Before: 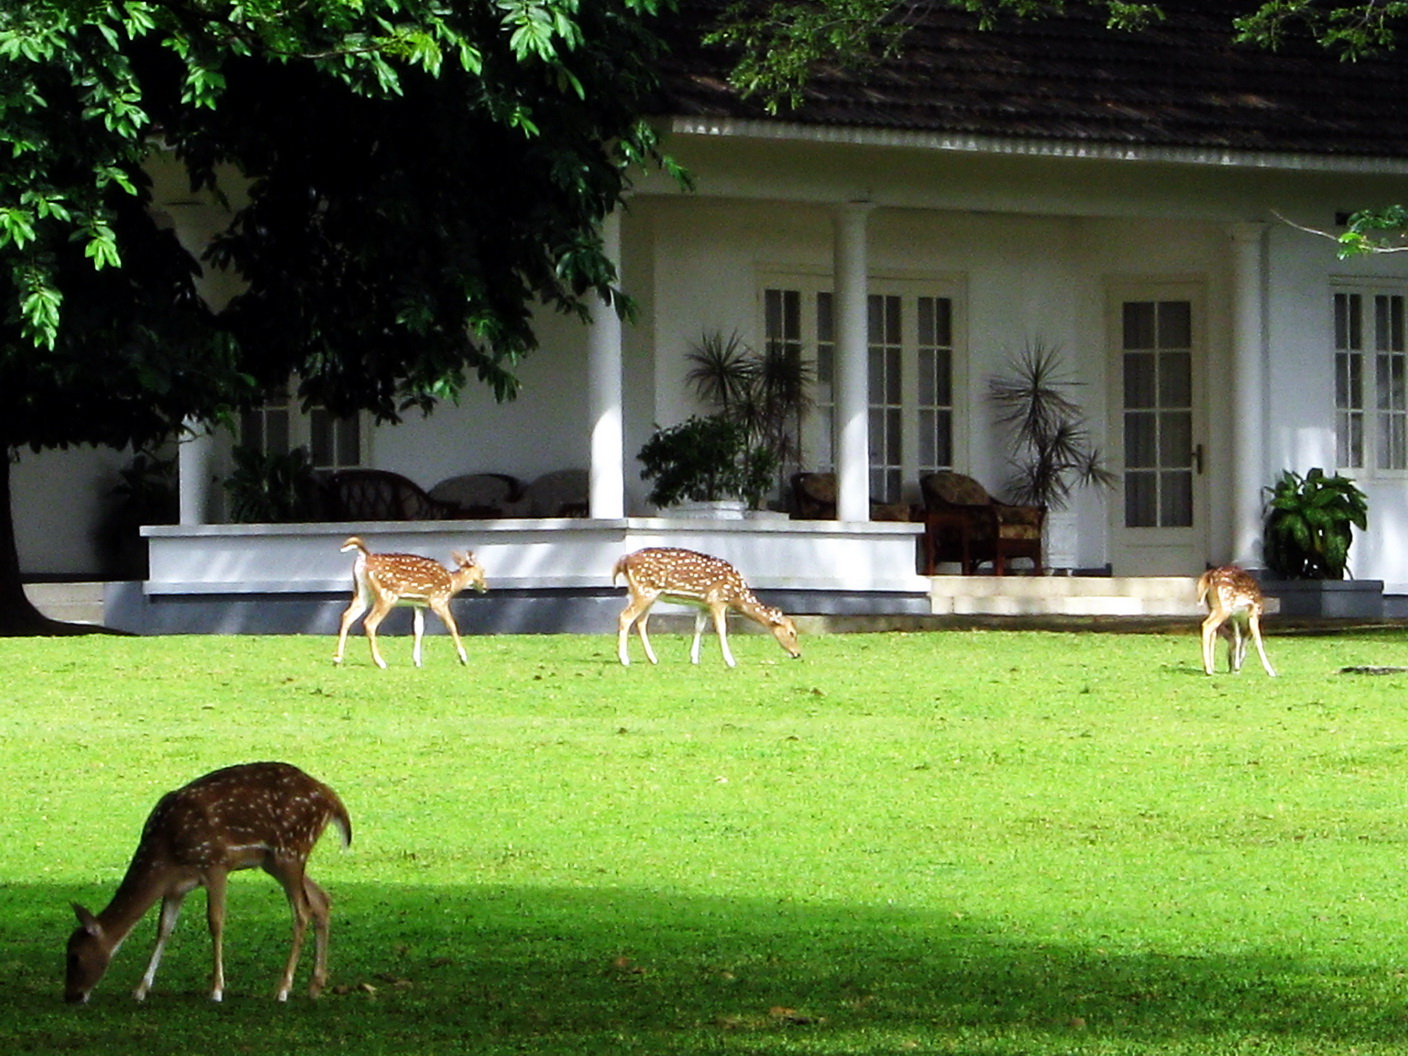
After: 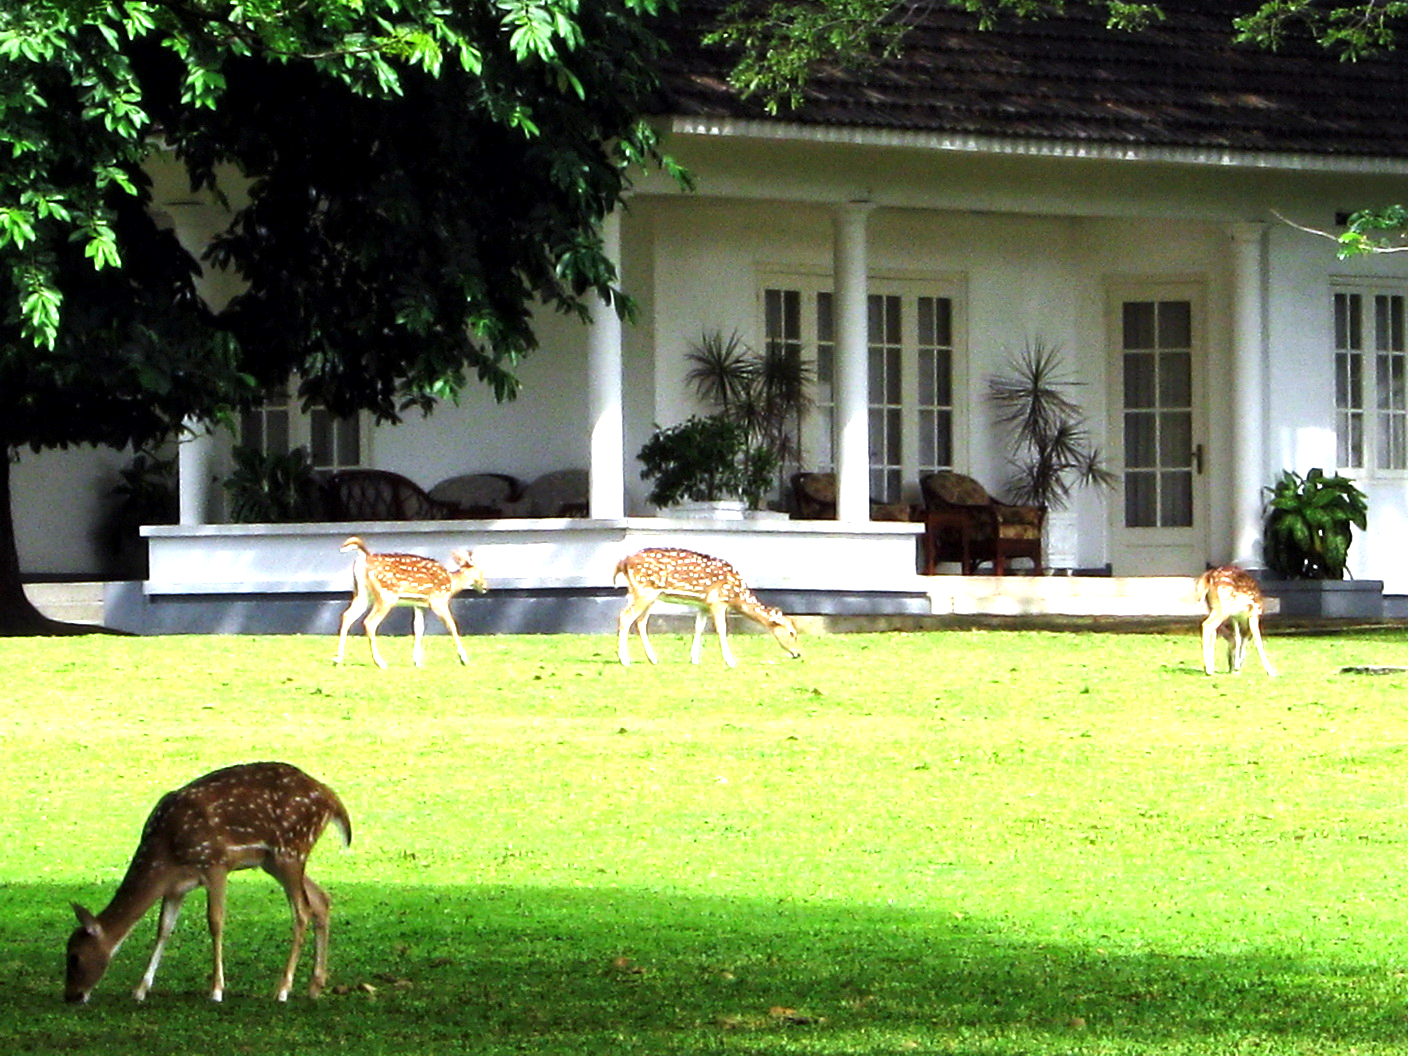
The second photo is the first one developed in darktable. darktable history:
exposure: black level correction 0, exposure 0.9 EV, compensate highlight preservation false
local contrast: mode bilateral grid, contrast 20, coarseness 50, detail 120%, midtone range 0.2
